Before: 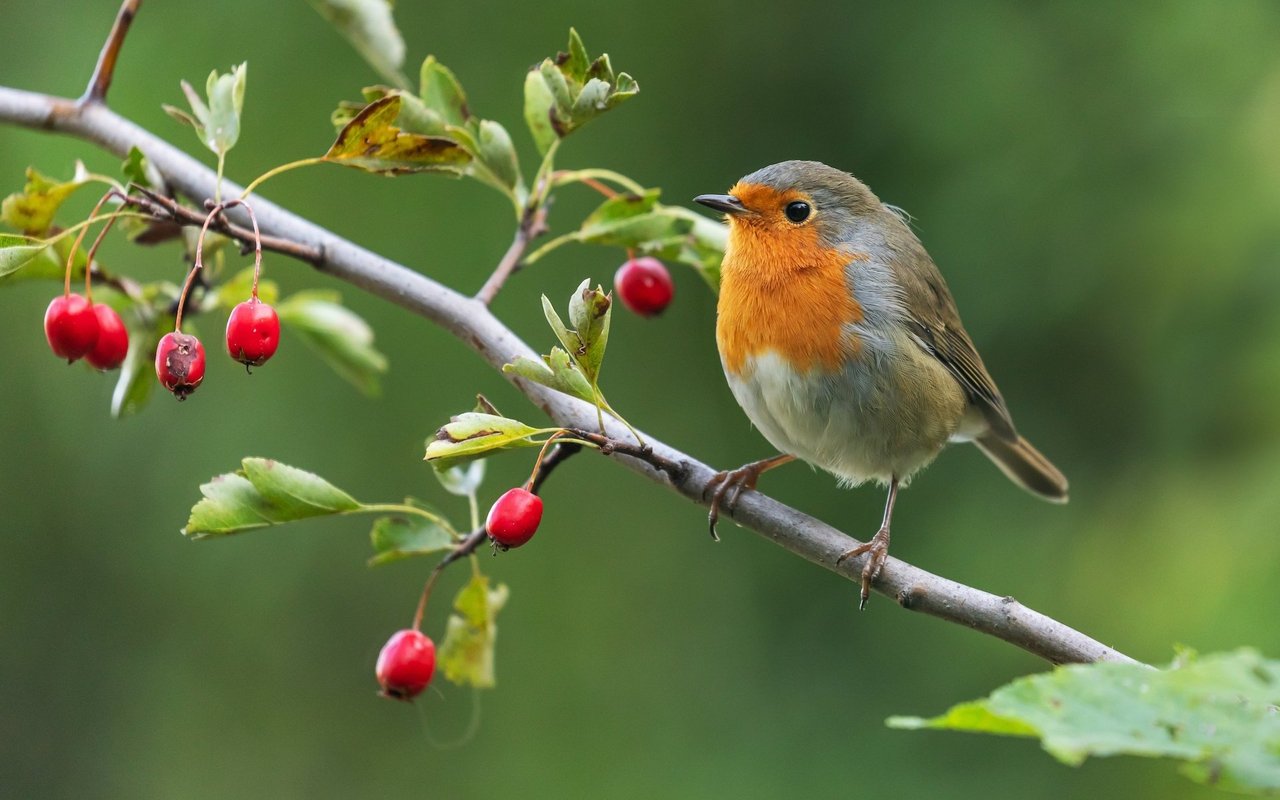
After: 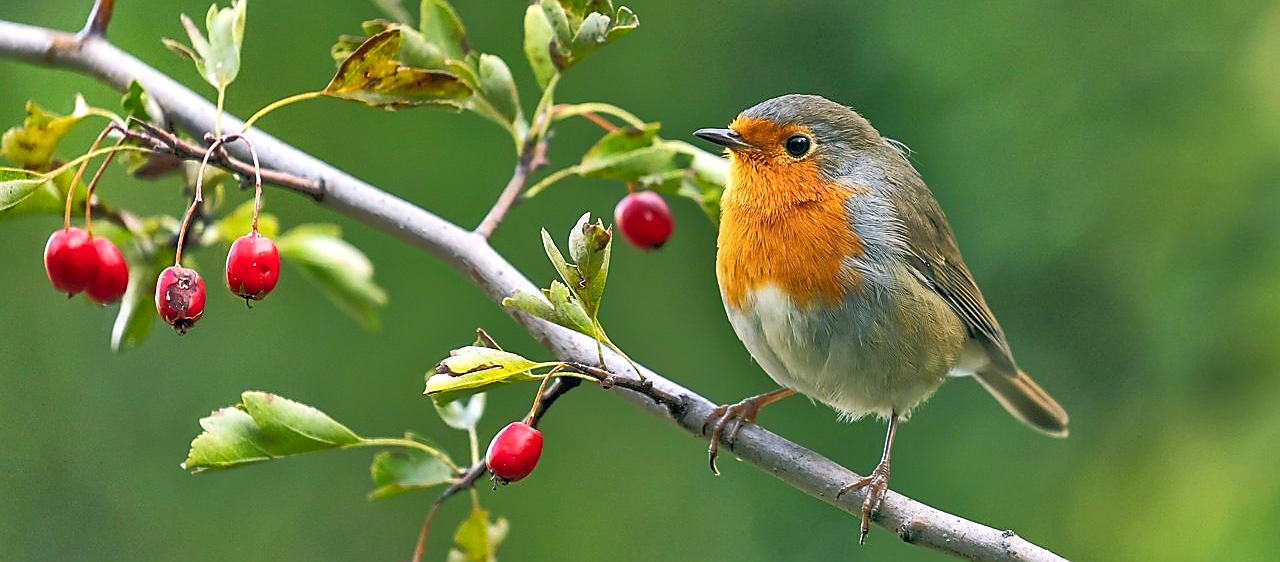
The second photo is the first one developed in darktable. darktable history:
sharpen: radius 1.374, amount 1.258, threshold 0.802
crop and rotate: top 8.462%, bottom 21.272%
color balance rgb: shadows lift › chroma 5.149%, shadows lift › hue 239.26°, highlights gain › luminance 7.046%, highlights gain › chroma 0.963%, highlights gain › hue 48.99°, linear chroma grading › mid-tones 7.408%, perceptual saturation grading › global saturation 0.038%, global vibrance 20%
tone equalizer: -8 EV -0.51 EV, -7 EV -0.319 EV, -6 EV -0.048 EV, -5 EV 0.391 EV, -4 EV 0.983 EV, -3 EV 0.826 EV, -2 EV -0.008 EV, -1 EV 0.125 EV, +0 EV -0.022 EV
local contrast: mode bilateral grid, contrast 19, coarseness 51, detail 132%, midtone range 0.2
